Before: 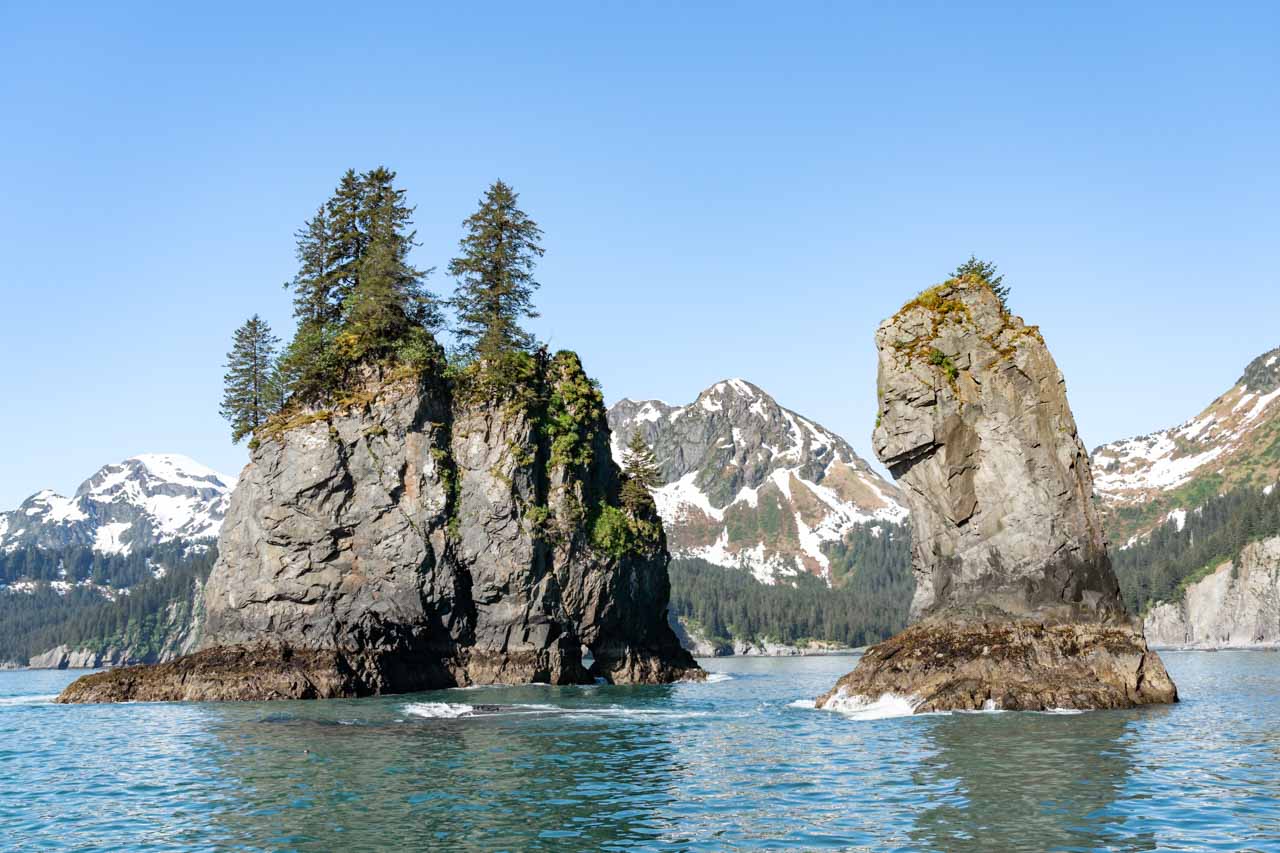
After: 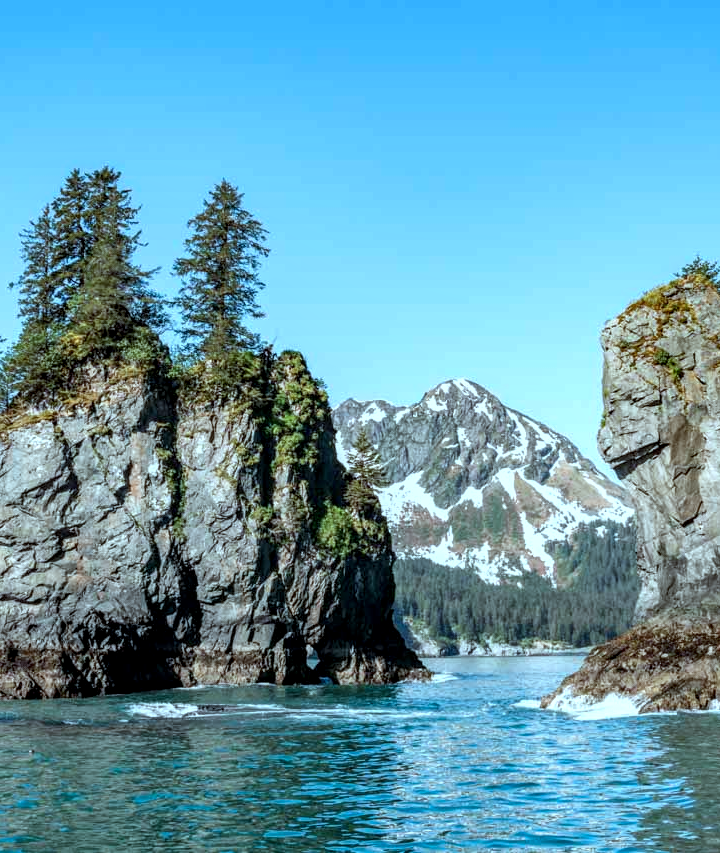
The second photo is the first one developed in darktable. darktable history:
local contrast: highlights 61%, detail 143%, midtone range 0.428
crop: left 21.496%, right 22.254%
color correction: highlights a* -11.71, highlights b* -15.58
